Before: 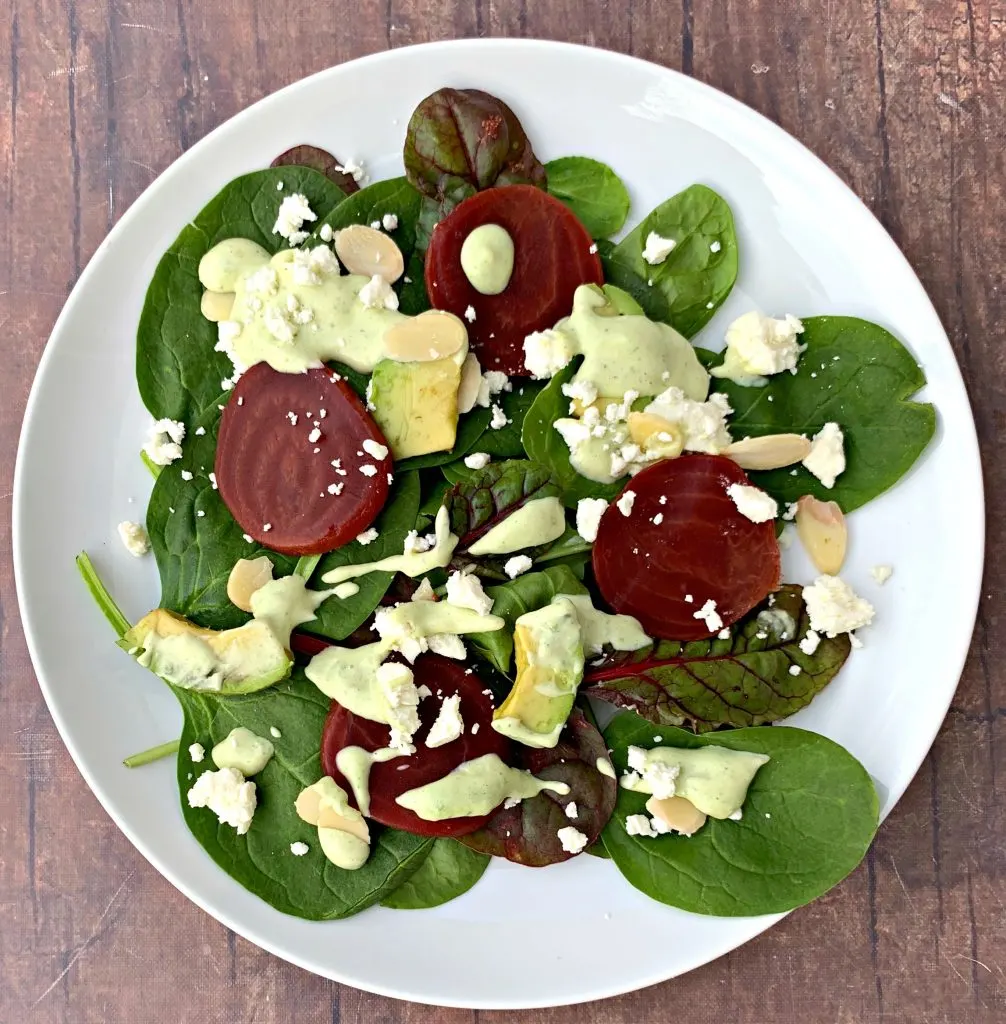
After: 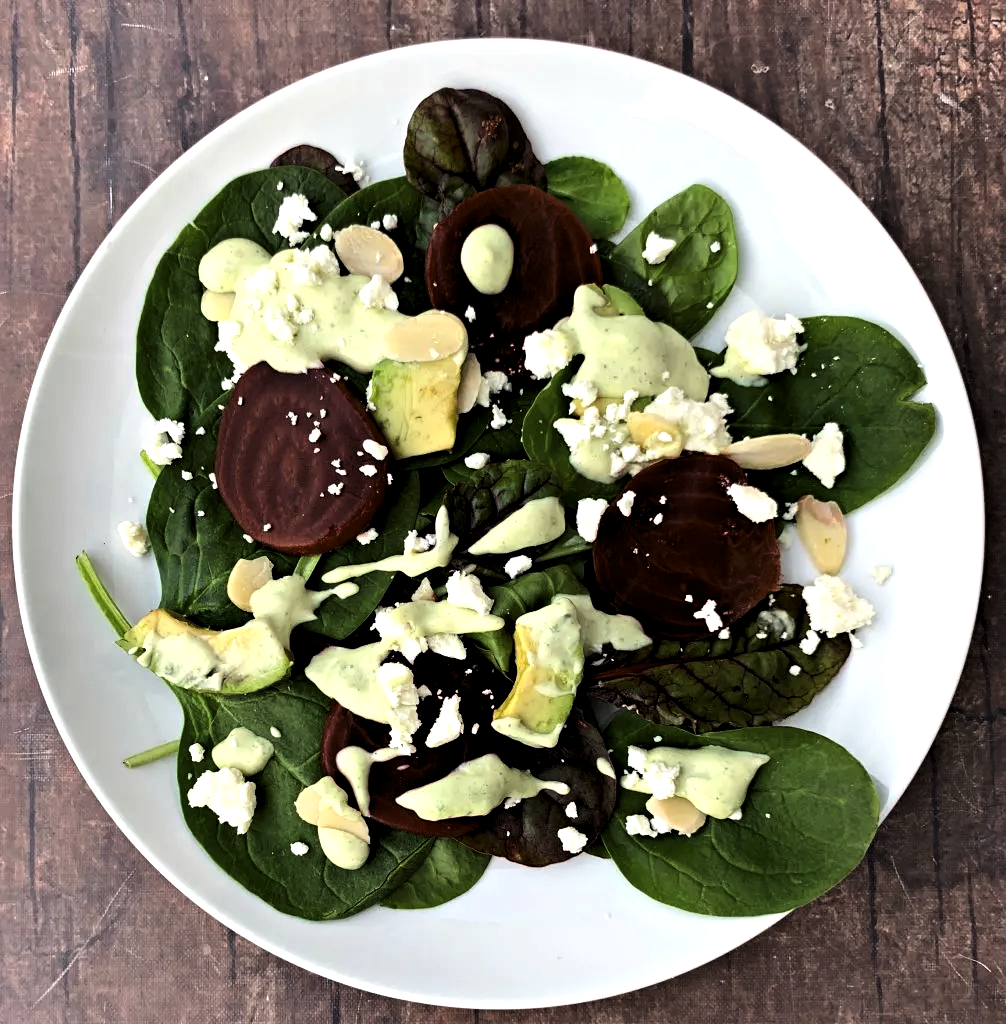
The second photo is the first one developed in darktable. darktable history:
levels: levels [0.101, 0.578, 0.953]
contrast brightness saturation: contrast 0.137
